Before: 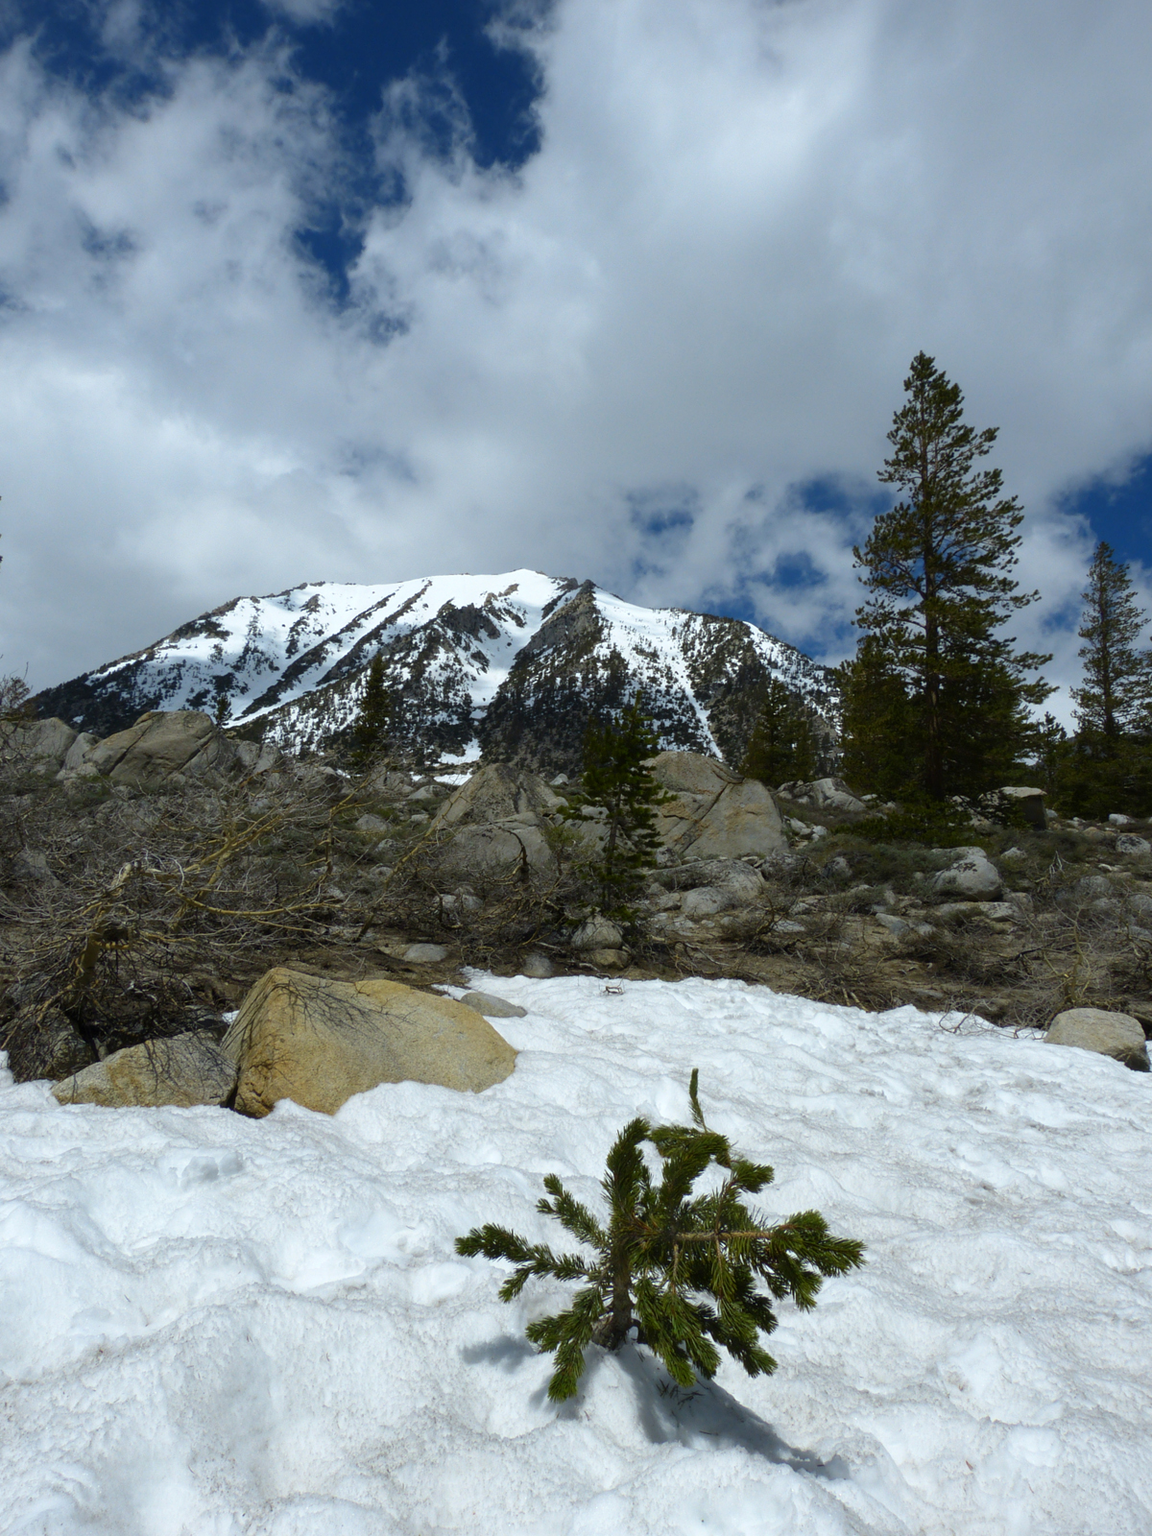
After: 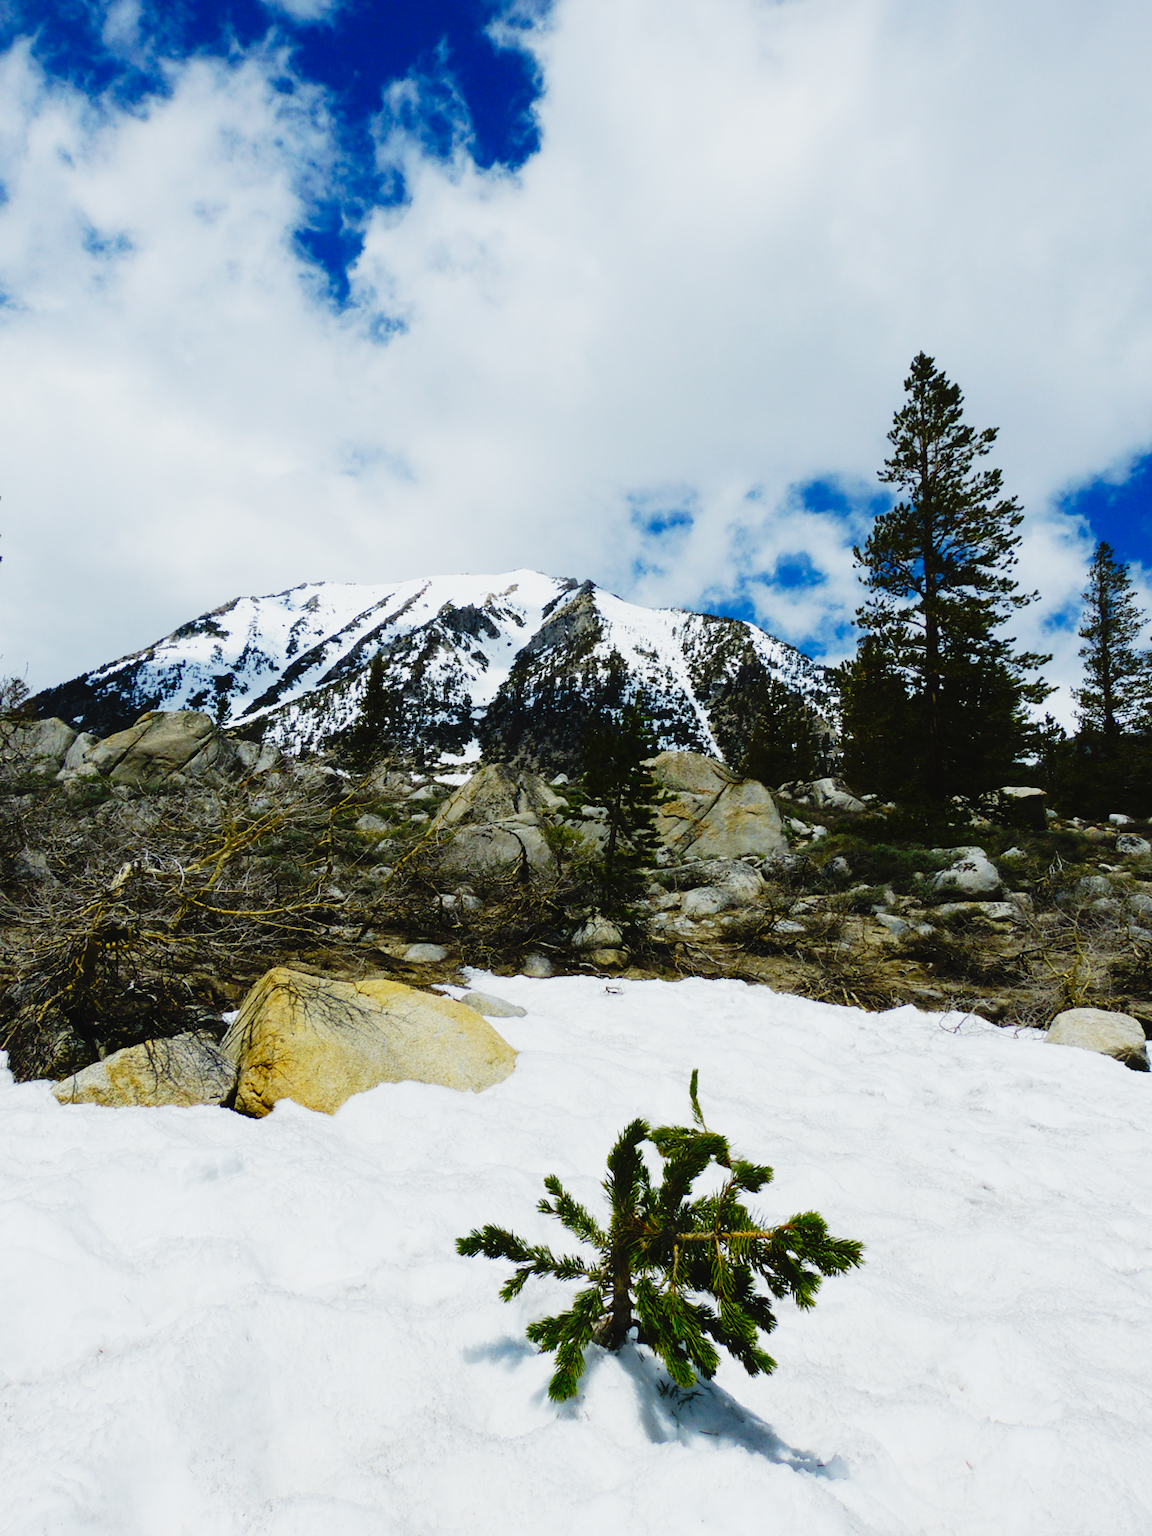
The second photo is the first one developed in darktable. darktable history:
tone curve: curves: ch0 [(0, 0.022) (0.114, 0.088) (0.282, 0.316) (0.446, 0.511) (0.613, 0.693) (0.786, 0.843) (0.999, 0.949)]; ch1 [(0, 0) (0.395, 0.343) (0.463, 0.427) (0.486, 0.474) (0.503, 0.5) (0.535, 0.522) (0.555, 0.546) (0.594, 0.614) (0.755, 0.793) (1, 1)]; ch2 [(0, 0) (0.369, 0.388) (0.449, 0.431) (0.501, 0.5) (0.528, 0.517) (0.561, 0.598) (0.697, 0.721) (1, 1)], preserve colors none
color balance rgb: linear chroma grading › global chroma 14.623%, perceptual saturation grading › global saturation 0.933%
base curve: curves: ch0 [(0, 0) (0.032, 0.025) (0.121, 0.166) (0.206, 0.329) (0.605, 0.79) (1, 1)], preserve colors none
